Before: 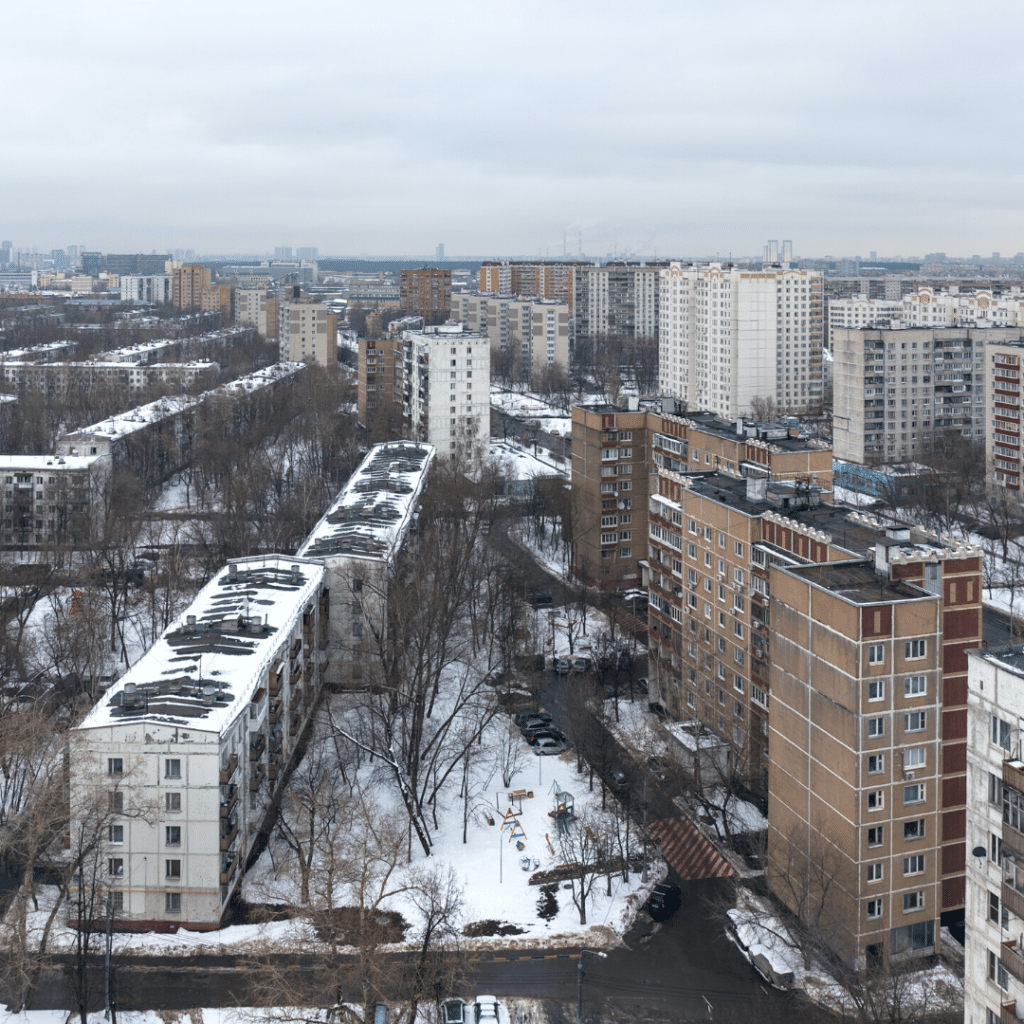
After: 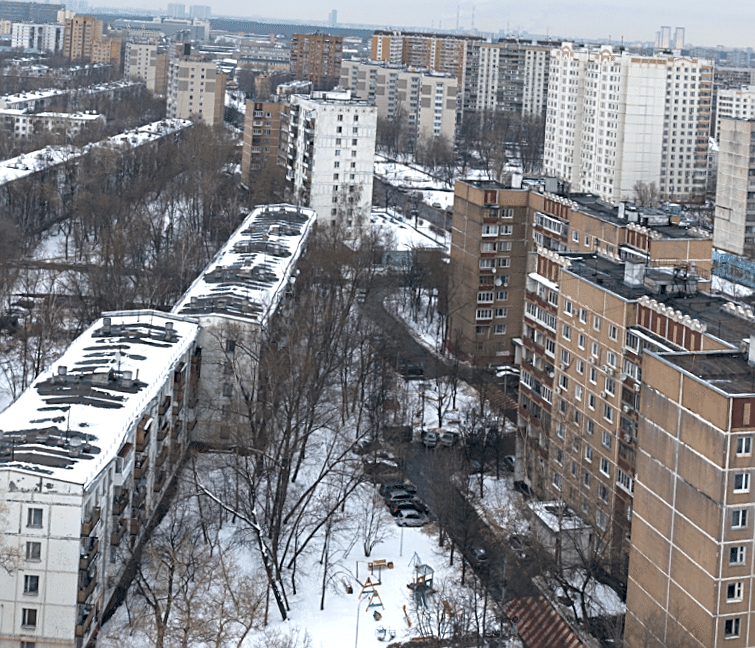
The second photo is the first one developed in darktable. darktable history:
crop and rotate: angle -3.45°, left 9.796%, top 20.938%, right 12.134%, bottom 12.038%
sharpen: on, module defaults
exposure: exposure 0.201 EV, compensate highlight preservation false
